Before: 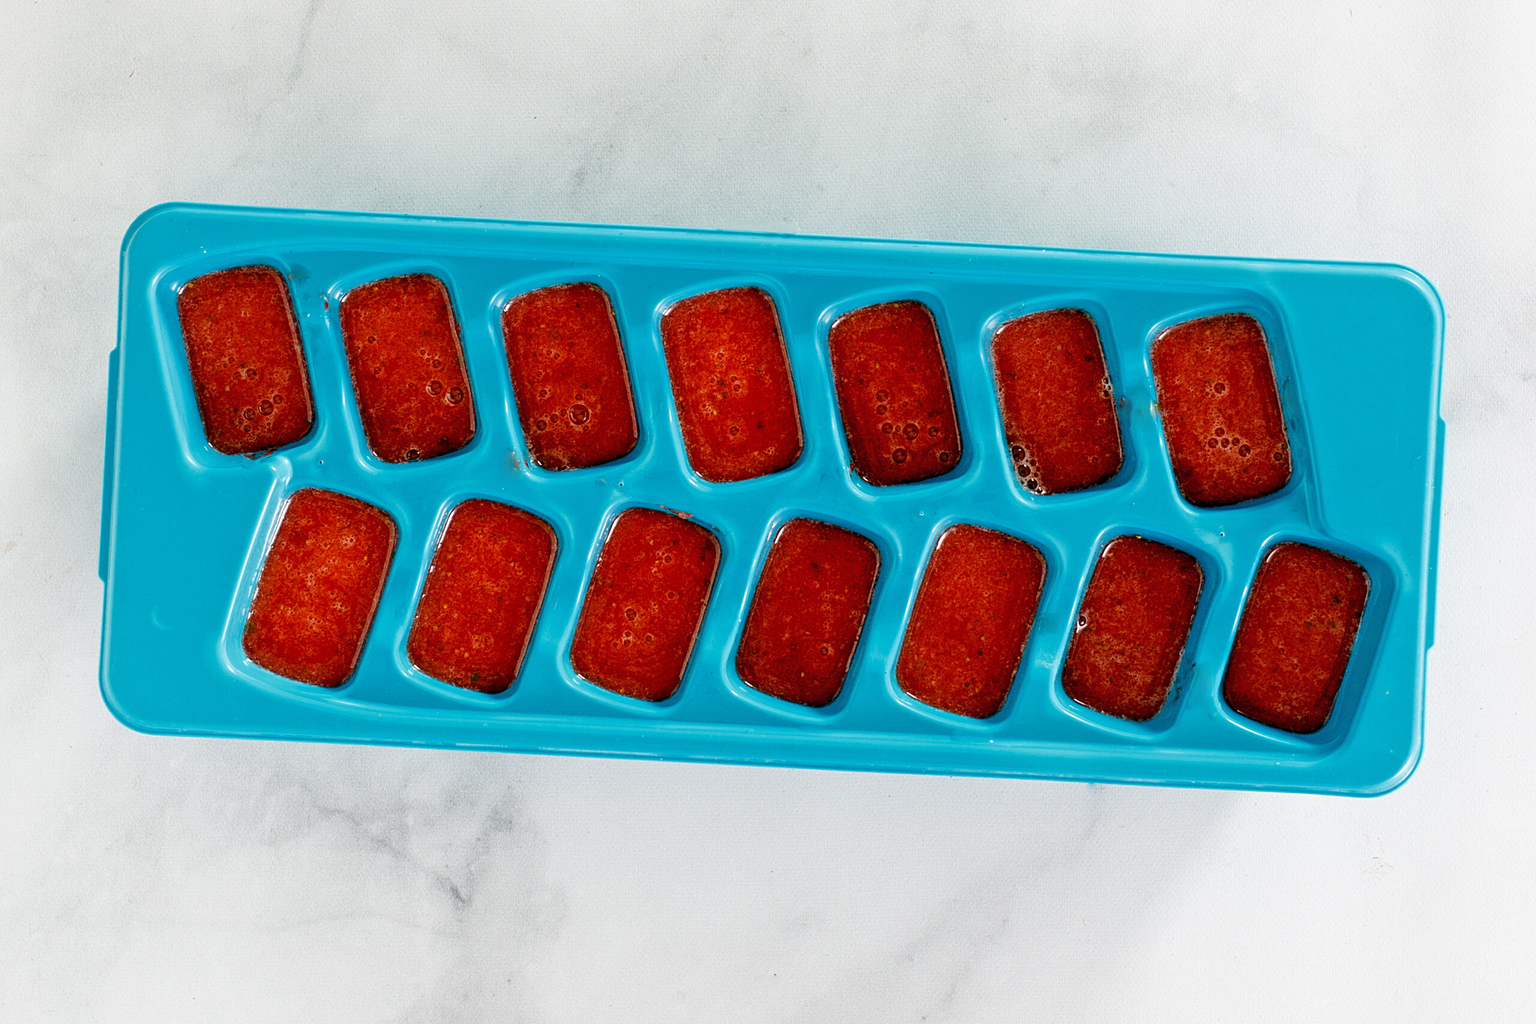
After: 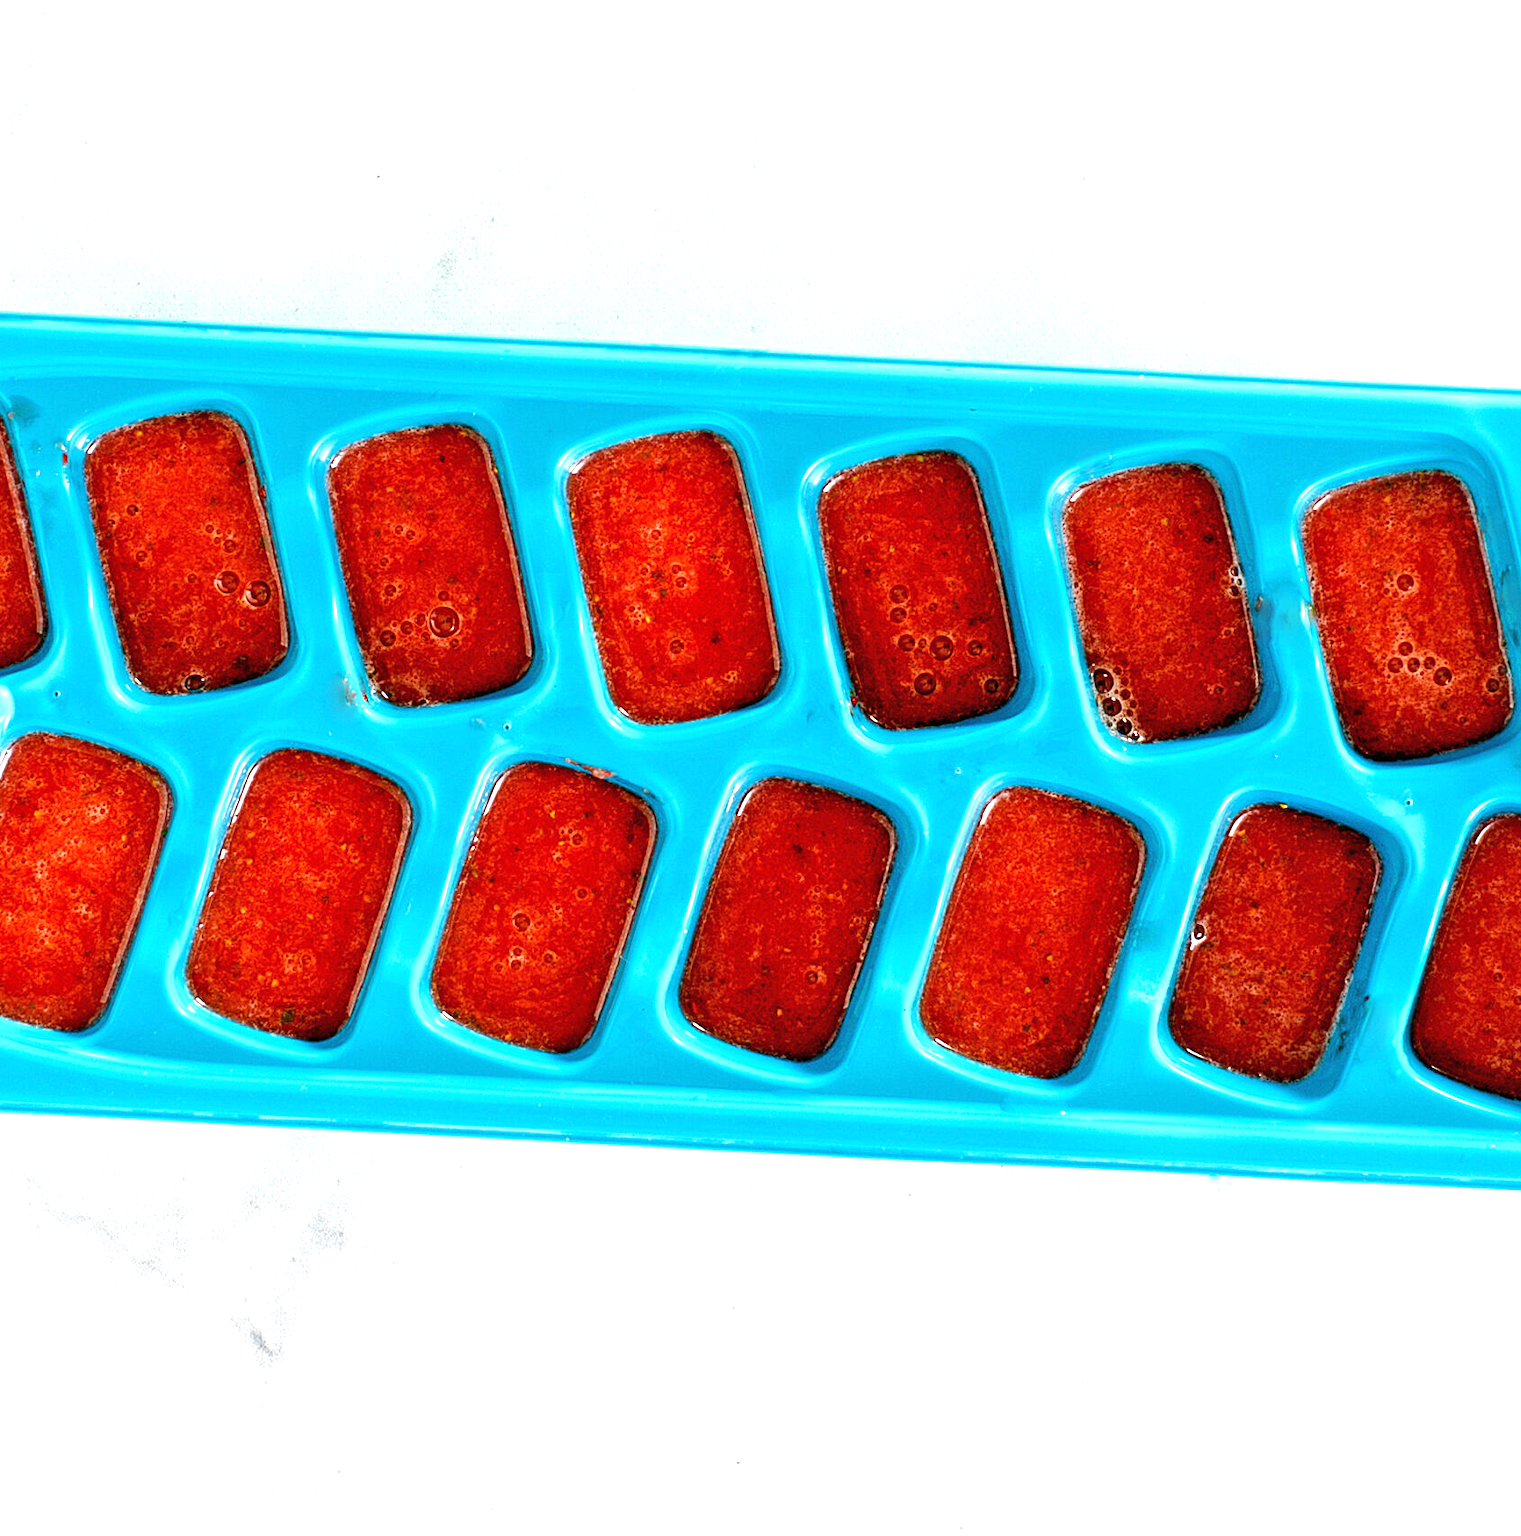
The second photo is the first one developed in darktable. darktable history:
exposure: black level correction 0, exposure 0.95 EV, compensate exposure bias true, compensate highlight preservation false
crop and rotate: left 18.442%, right 15.508%
